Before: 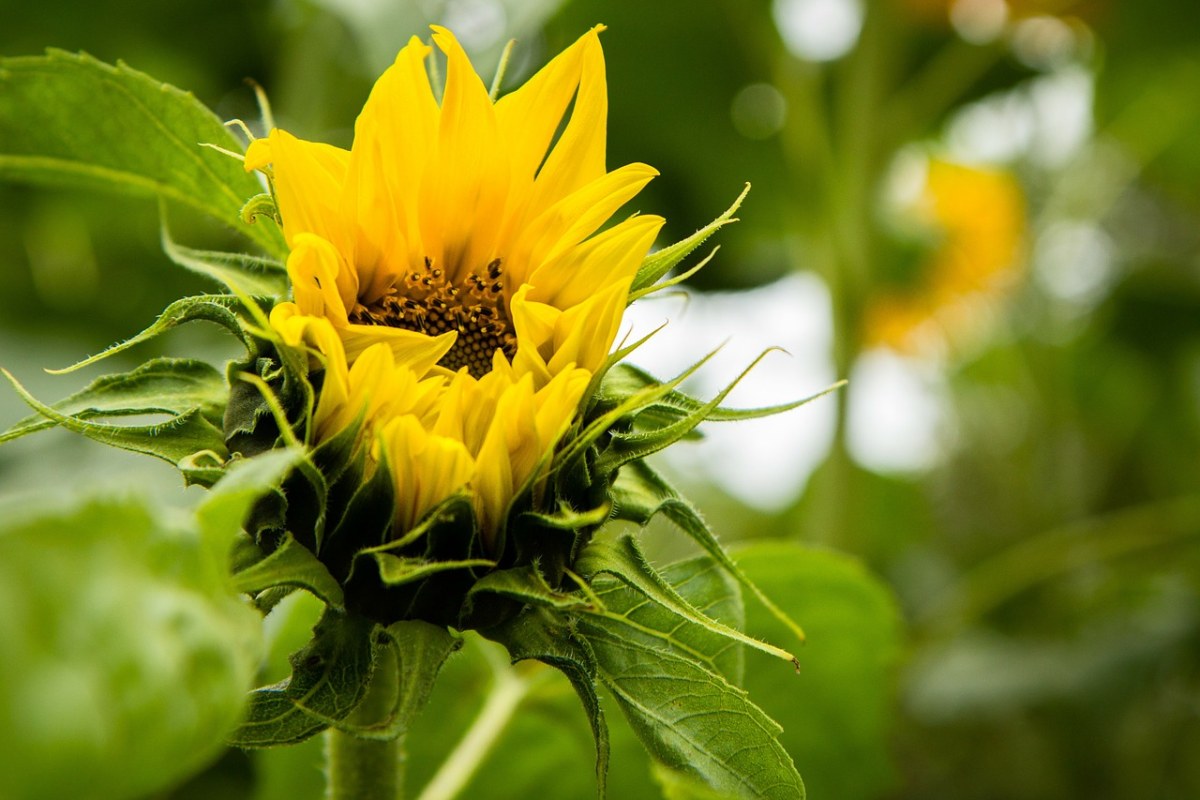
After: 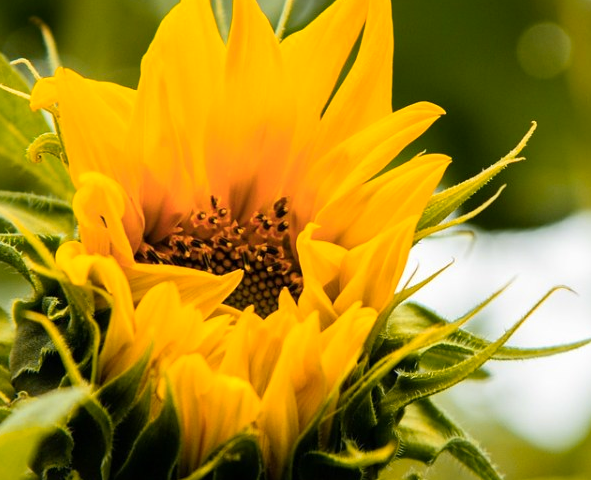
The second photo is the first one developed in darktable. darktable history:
crop: left 17.835%, top 7.675%, right 32.881%, bottom 32.213%
color zones: curves: ch1 [(0.239, 0.552) (0.75, 0.5)]; ch2 [(0.25, 0.462) (0.749, 0.457)], mix 25.94%
